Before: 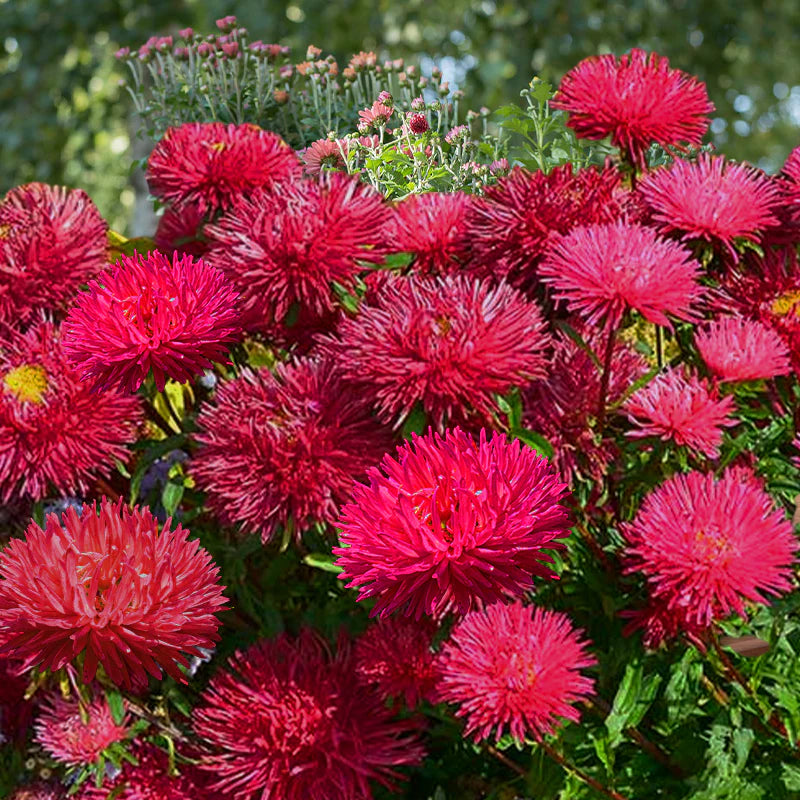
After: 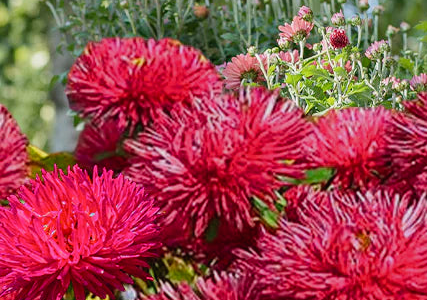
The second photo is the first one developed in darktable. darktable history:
tone curve: curves: ch0 [(0, 0.013) (0.036, 0.035) (0.274, 0.288) (0.504, 0.536) (0.844, 0.84) (1, 0.97)]; ch1 [(0, 0) (0.389, 0.403) (0.462, 0.48) (0.499, 0.5) (0.524, 0.529) (0.567, 0.603) (0.626, 0.651) (0.749, 0.781) (1, 1)]; ch2 [(0, 0) (0.464, 0.478) (0.5, 0.501) (0.533, 0.539) (0.599, 0.6) (0.704, 0.732) (1, 1)], preserve colors none
crop: left 10.028%, top 10.66%, right 36.54%, bottom 51.774%
